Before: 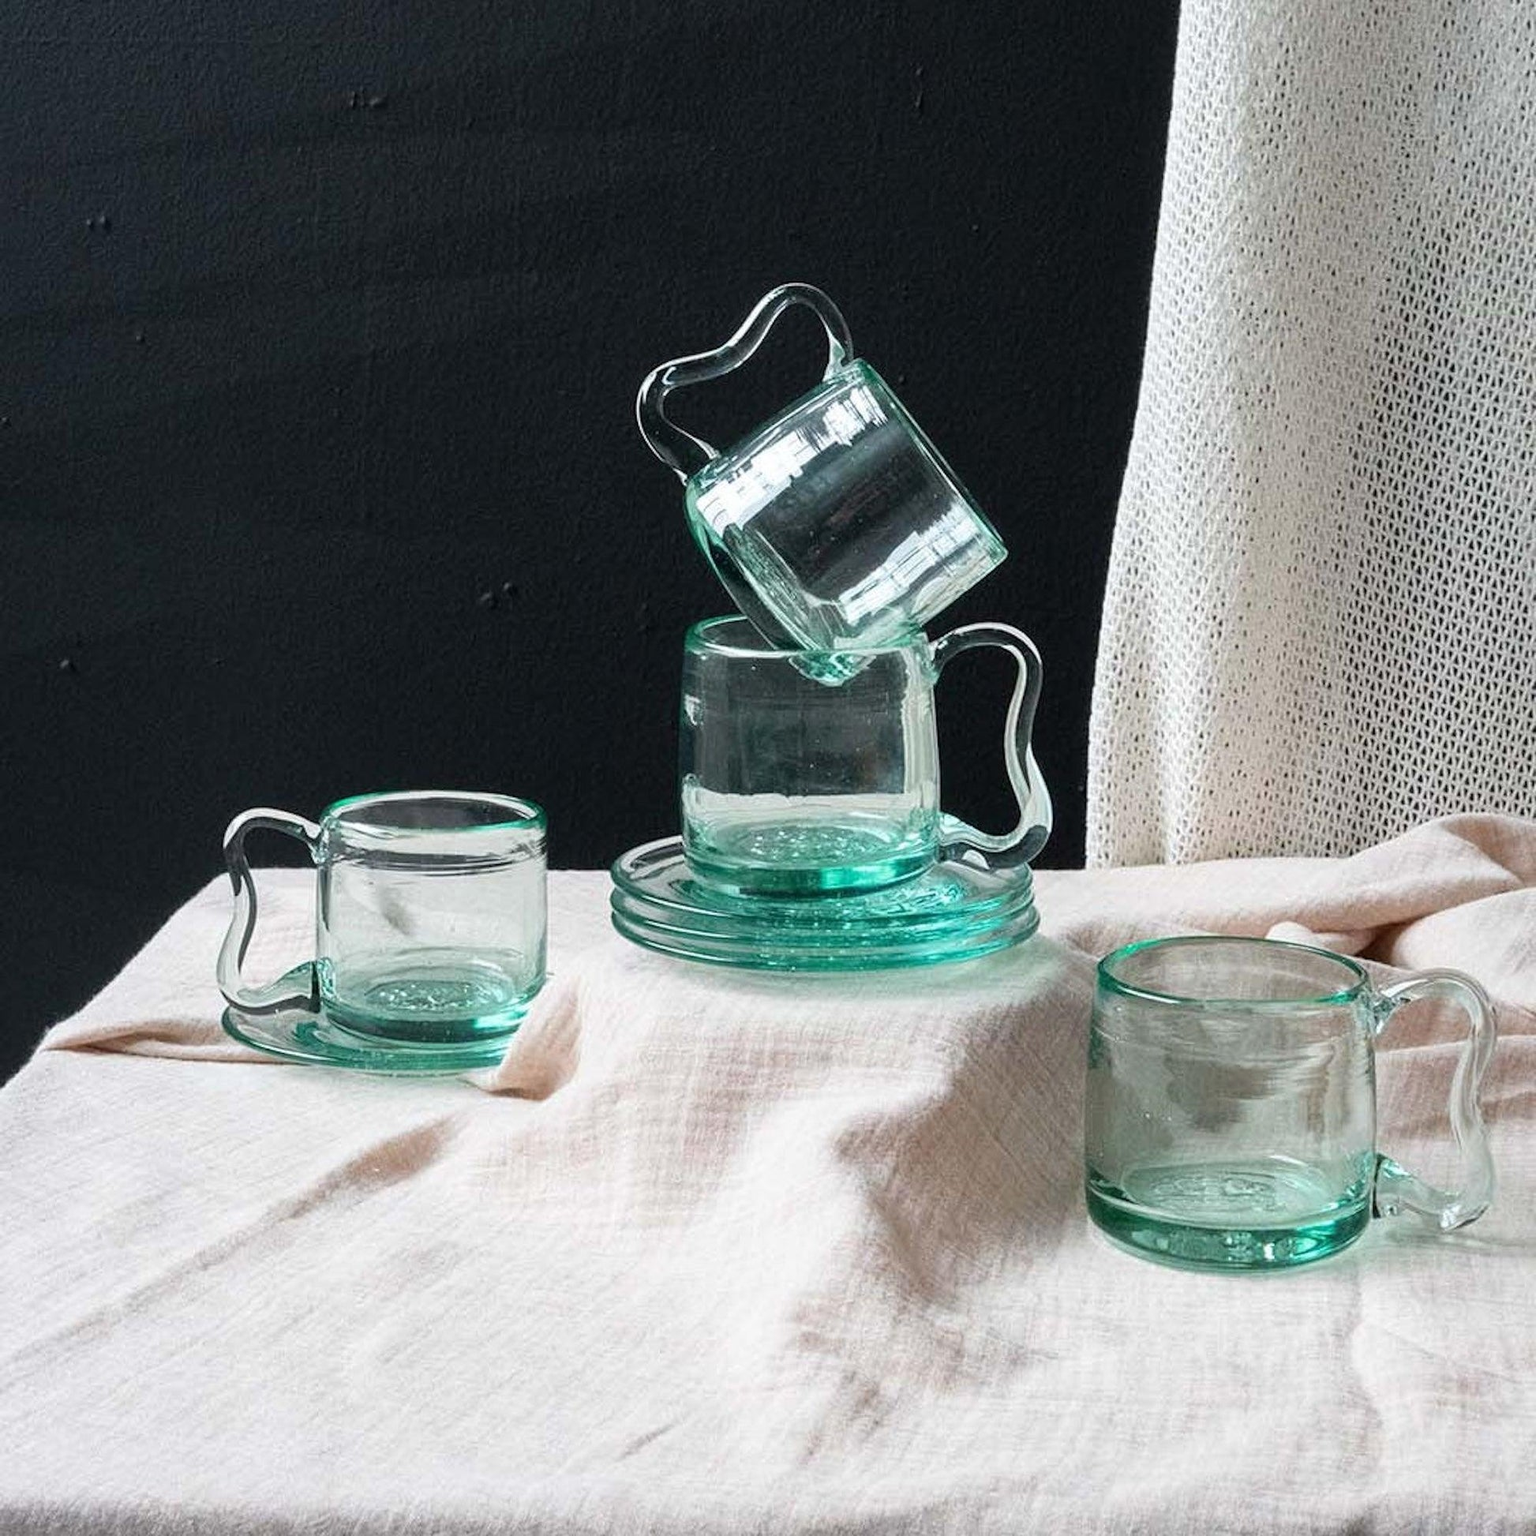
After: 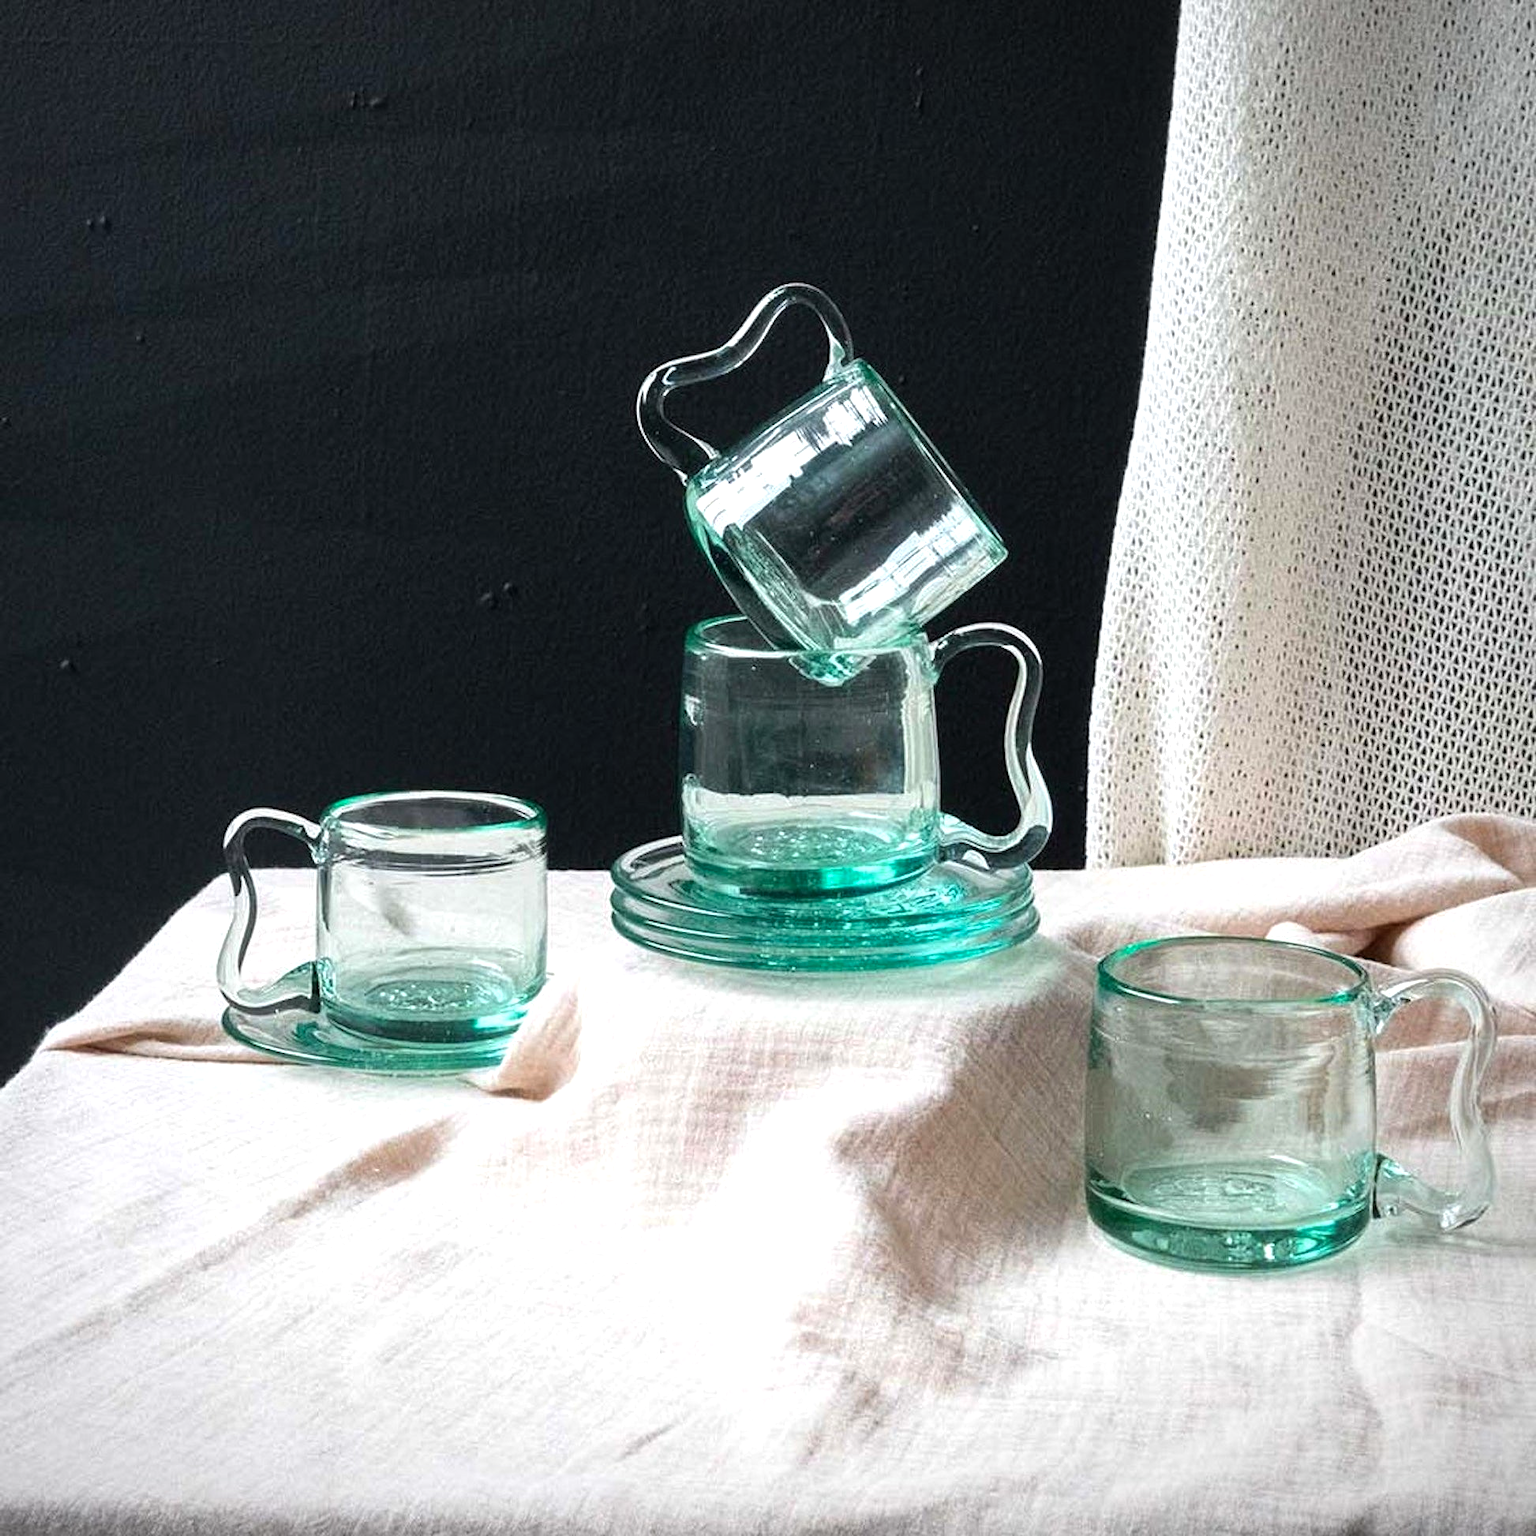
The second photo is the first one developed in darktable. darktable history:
color balance rgb: perceptual saturation grading › global saturation 0.048%, perceptual brilliance grading › highlights 9.404%, perceptual brilliance grading › mid-tones 5.707%, global vibrance 20%
vignetting: fall-off start 99.36%, fall-off radius 70.67%, center (-0.032, -0.045), width/height ratio 1.172
